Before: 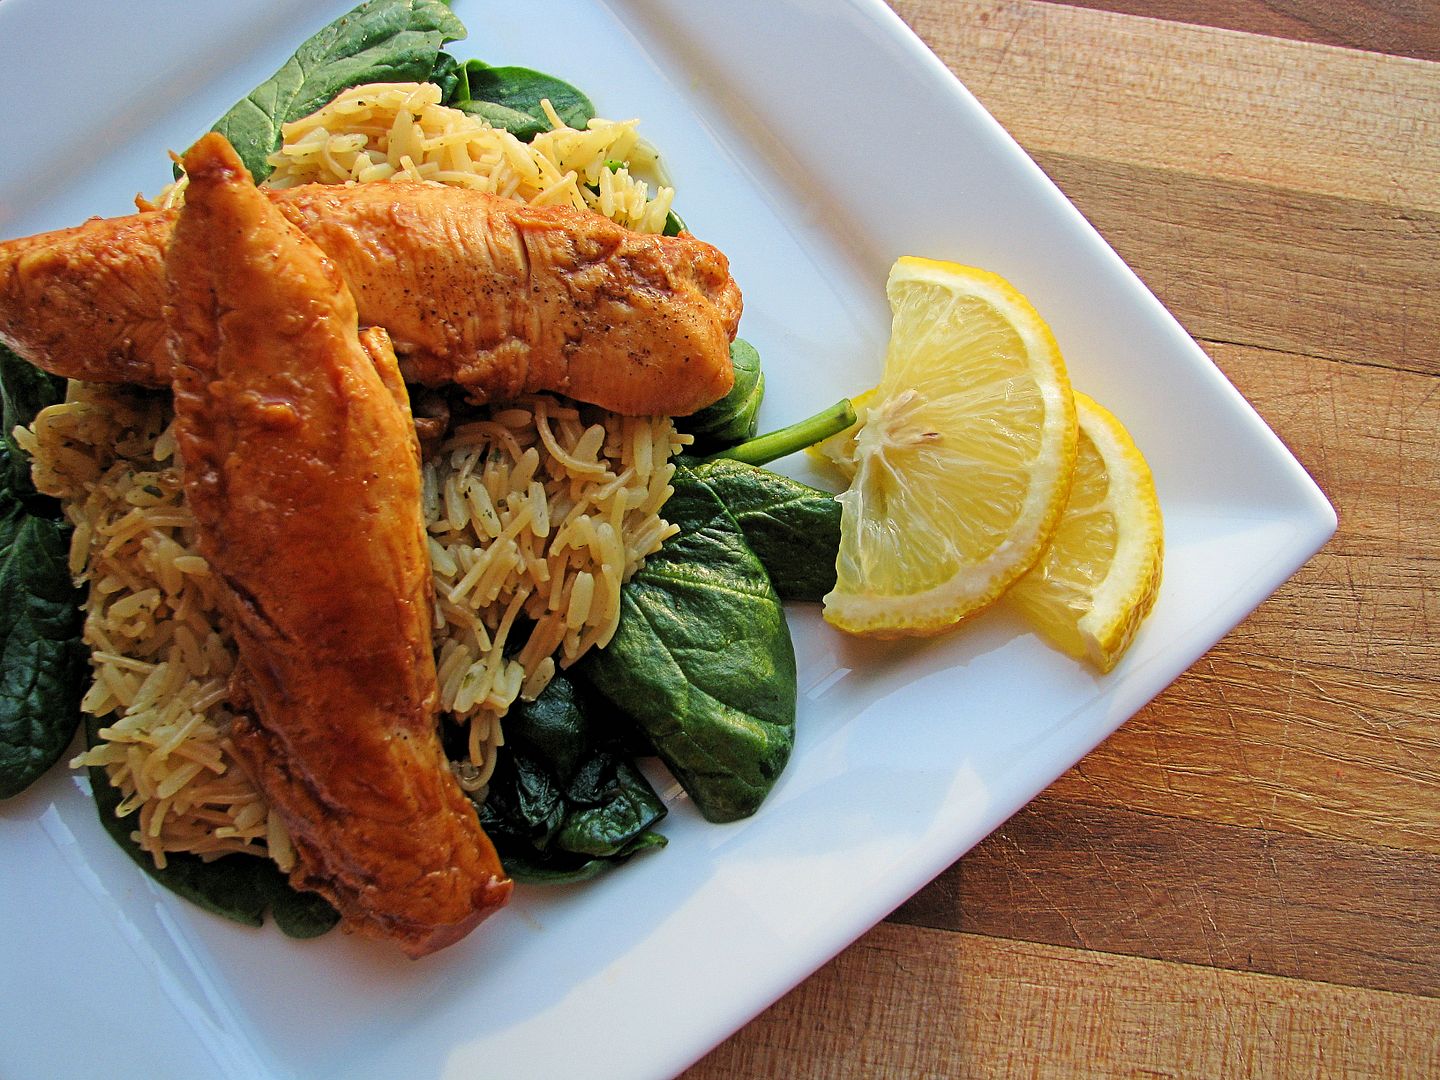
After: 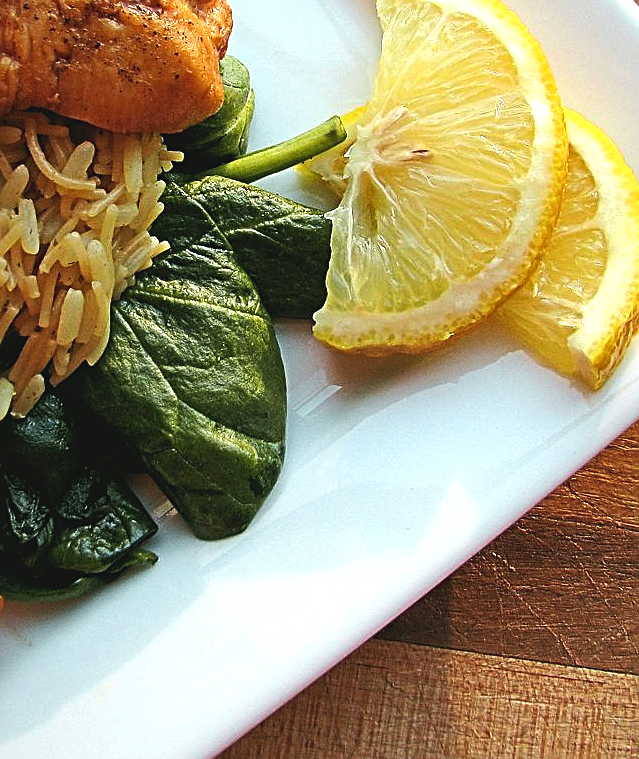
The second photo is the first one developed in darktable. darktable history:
crop: left 35.432%, top 26.233%, right 20.145%, bottom 3.432%
tone curve: curves: ch0 [(0.001, 0.042) (0.128, 0.16) (0.452, 0.42) (0.603, 0.566) (0.754, 0.733) (1, 1)]; ch1 [(0, 0) (0.325, 0.327) (0.412, 0.441) (0.473, 0.466) (0.5, 0.499) (0.549, 0.558) (0.617, 0.625) (0.713, 0.7) (1, 1)]; ch2 [(0, 0) (0.386, 0.397) (0.445, 0.47) (0.505, 0.498) (0.529, 0.524) (0.574, 0.569) (0.652, 0.641) (1, 1)], color space Lab, independent channels, preserve colors none
color balance: mode lift, gamma, gain (sRGB), lift [1.04, 1, 1, 0.97], gamma [1.01, 1, 1, 0.97], gain [0.96, 1, 1, 0.97]
sharpen: on, module defaults
tone equalizer: -8 EV -0.75 EV, -7 EV -0.7 EV, -6 EV -0.6 EV, -5 EV -0.4 EV, -3 EV 0.4 EV, -2 EV 0.6 EV, -1 EV 0.7 EV, +0 EV 0.75 EV, edges refinement/feathering 500, mask exposure compensation -1.57 EV, preserve details no
